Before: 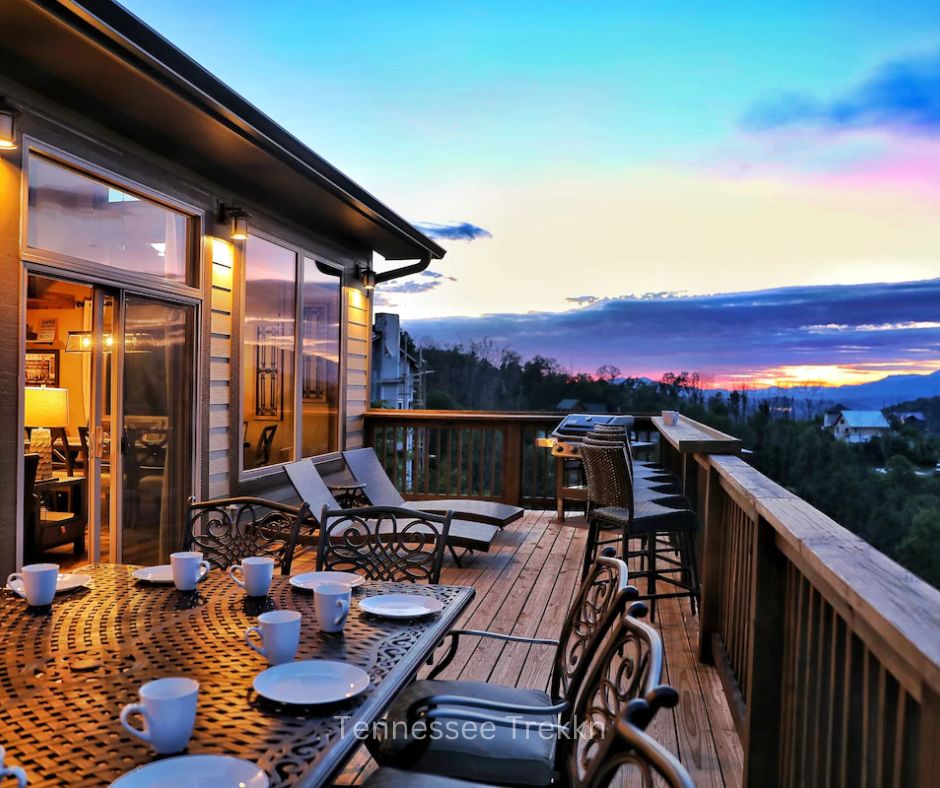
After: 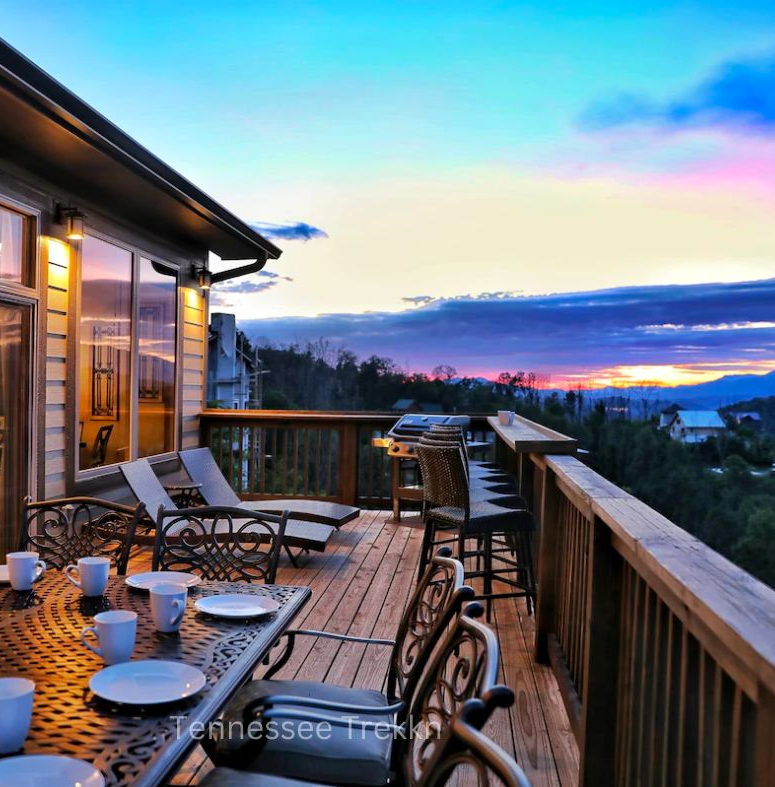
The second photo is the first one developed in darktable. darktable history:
crop: left 17.53%, bottom 0.027%
contrast brightness saturation: saturation 0.103
